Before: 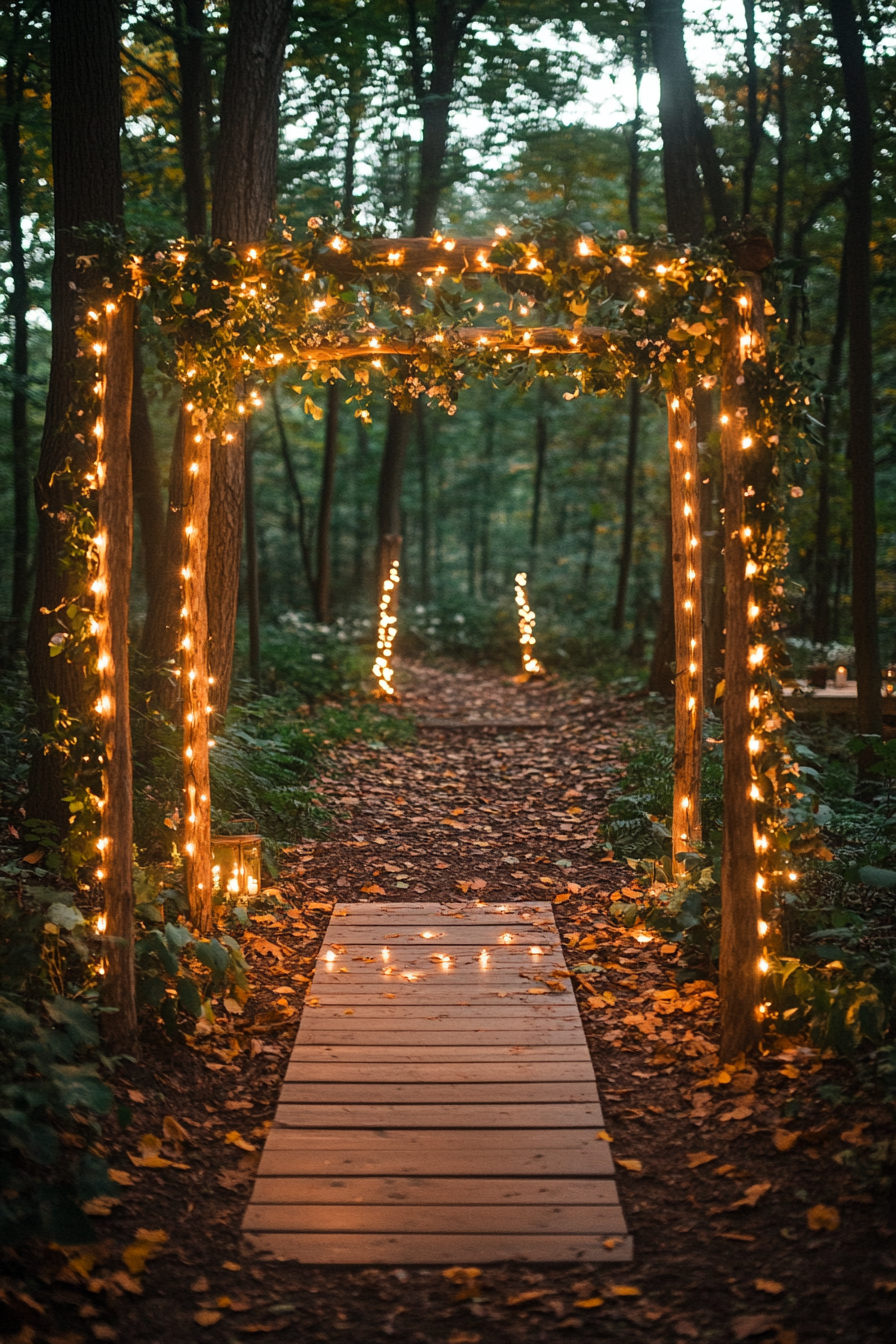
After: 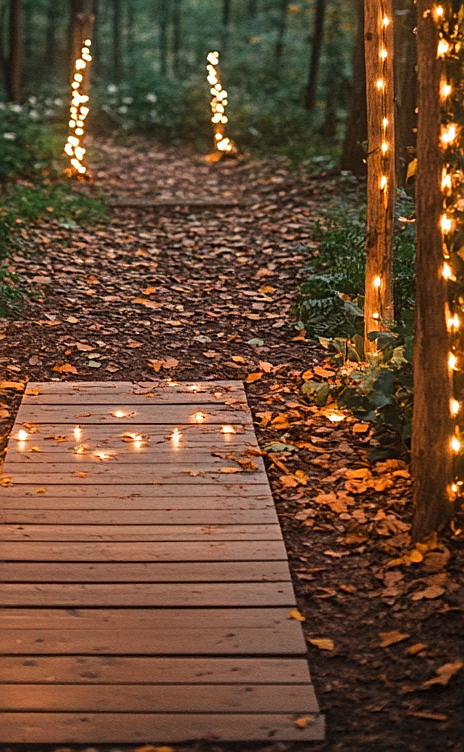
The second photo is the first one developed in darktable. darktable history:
crop: left 34.479%, top 38.822%, right 13.718%, bottom 5.172%
sharpen: on, module defaults
shadows and highlights: shadows 25, highlights -25
